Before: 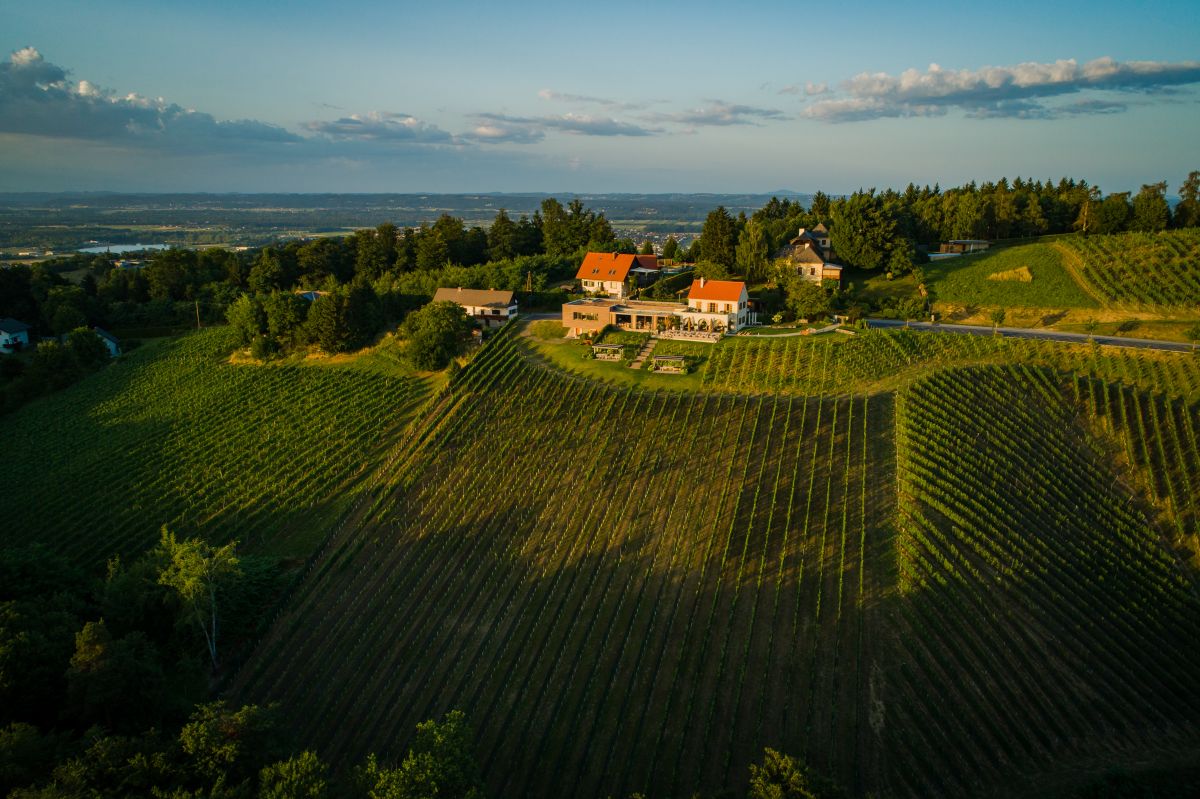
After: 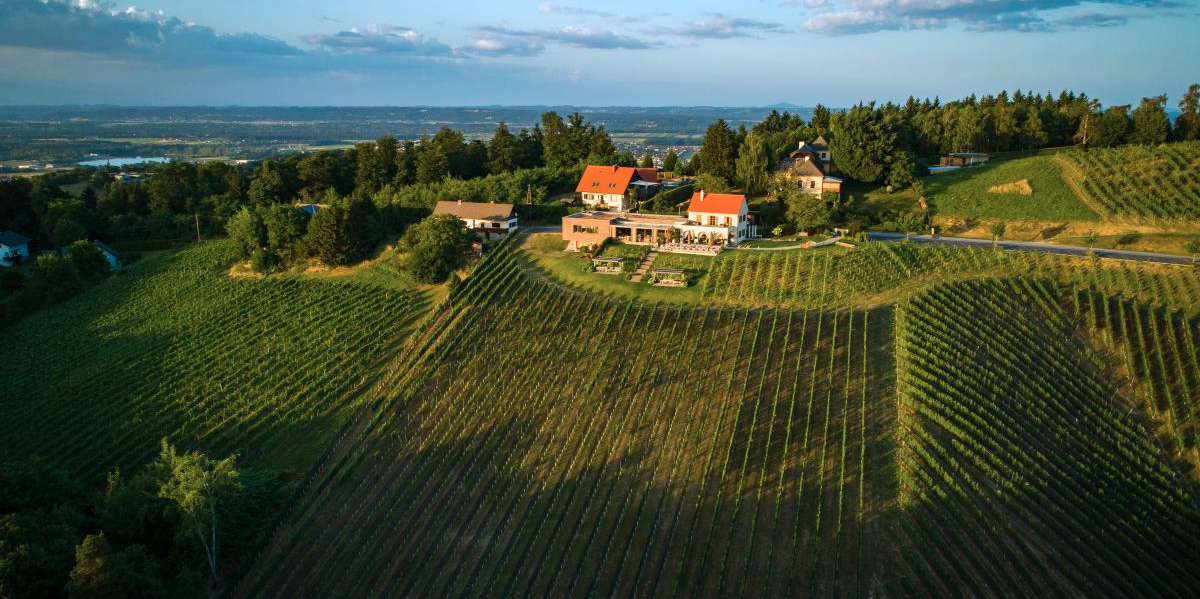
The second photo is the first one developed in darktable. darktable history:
exposure: black level correction 0, exposure 0.499 EV, compensate highlight preservation false
crop: top 11.007%, bottom 13.953%
color correction: highlights a* -1.85, highlights b* -18.44
